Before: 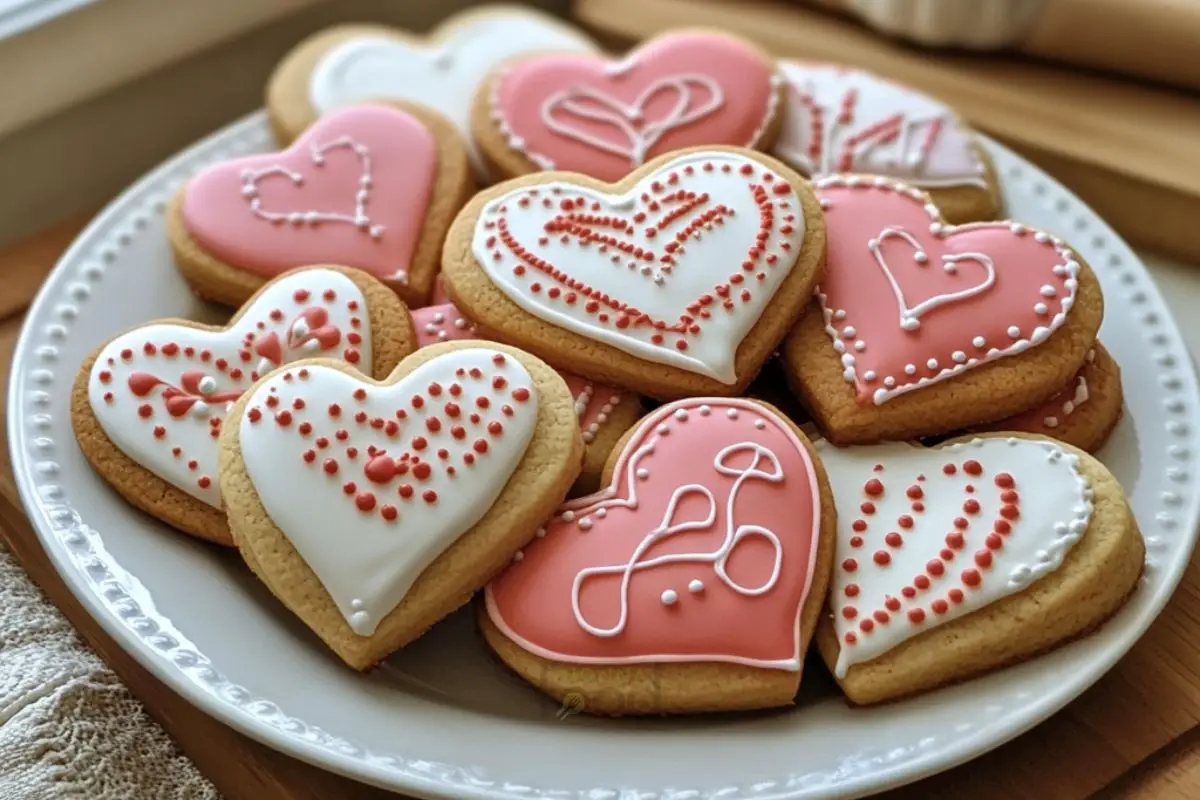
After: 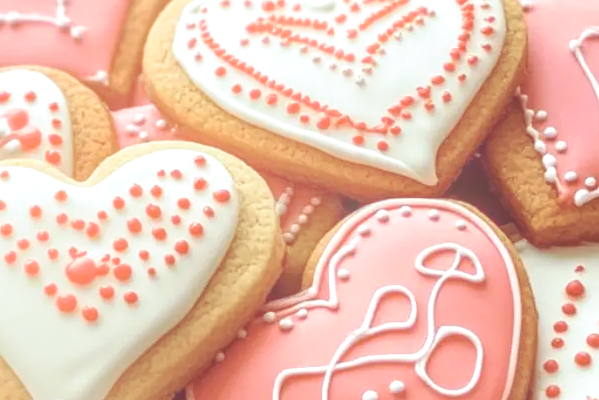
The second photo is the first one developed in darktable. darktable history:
local contrast: highlights 61%, detail 143%, midtone range 0.428
bloom: threshold 82.5%, strength 16.25%
crop: left 25%, top 25%, right 25%, bottom 25%
exposure: exposure 0.197 EV, compensate highlight preservation false
tone curve: curves: ch0 [(0, 0.042) (0.129, 0.18) (0.501, 0.497) (1, 1)], color space Lab, linked channels, preserve colors none
split-toning: on, module defaults
contrast brightness saturation: contrast 0.15, brightness 0.05
